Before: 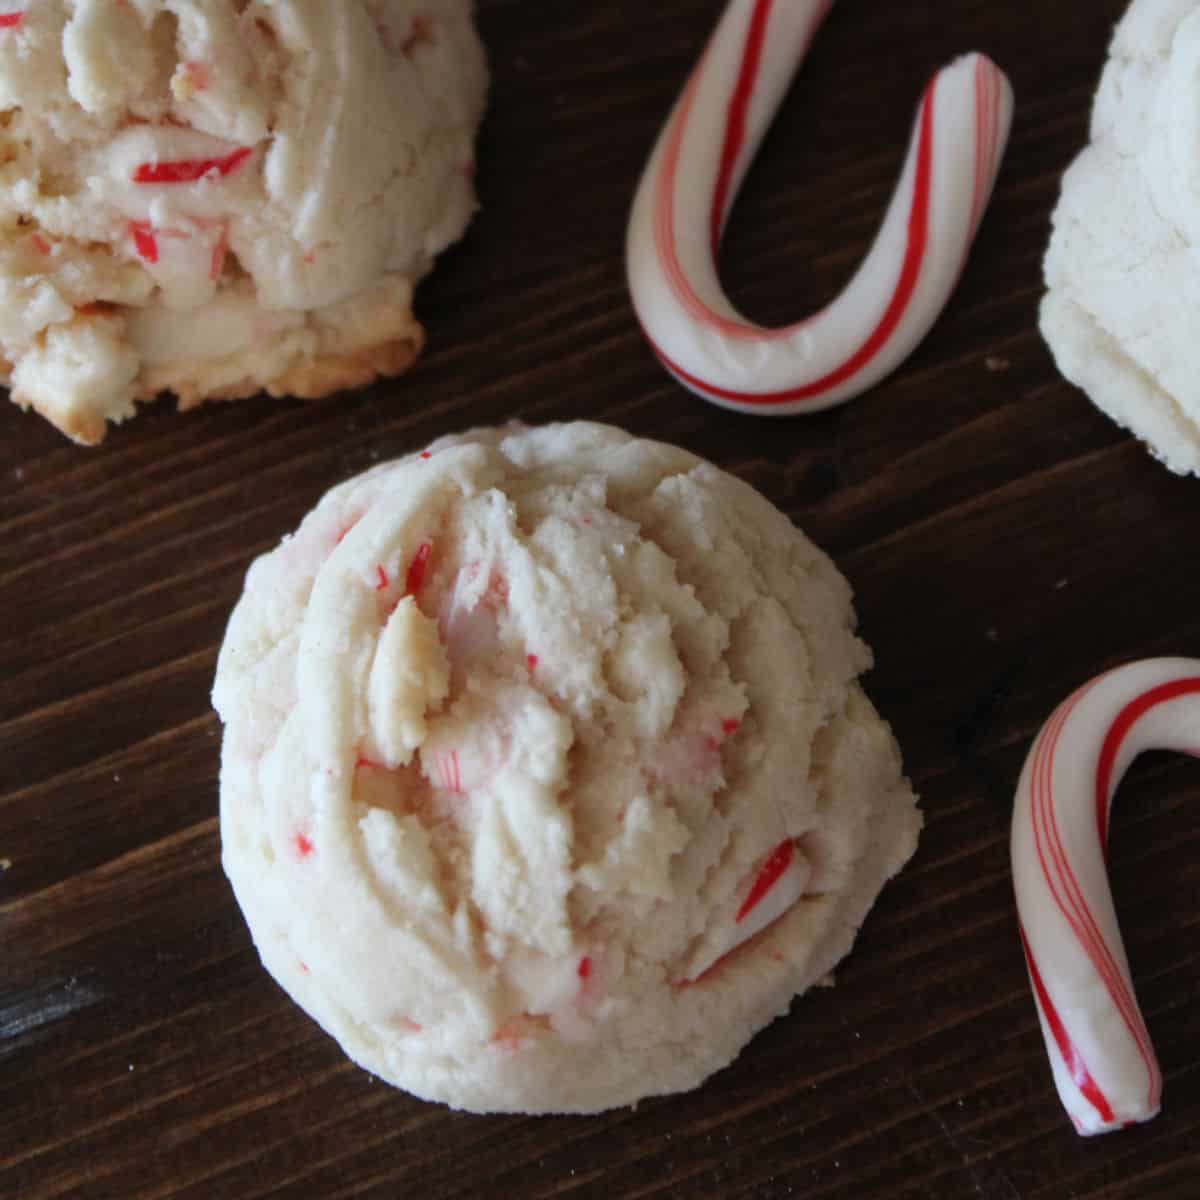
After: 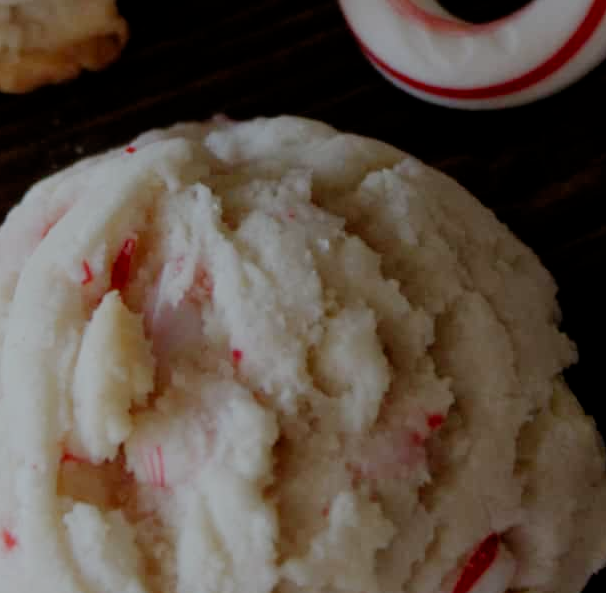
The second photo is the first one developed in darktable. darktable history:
filmic rgb: middle gray luminance 29.75%, black relative exposure -9.04 EV, white relative exposure 6.98 EV, target black luminance 0%, hardness 2.97, latitude 2.47%, contrast 0.961, highlights saturation mix 4.64%, shadows ↔ highlights balance 11.59%, preserve chrominance no, color science v3 (2019), use custom middle-gray values true
crop: left 24.592%, top 25.42%, right 24.888%, bottom 25.091%
